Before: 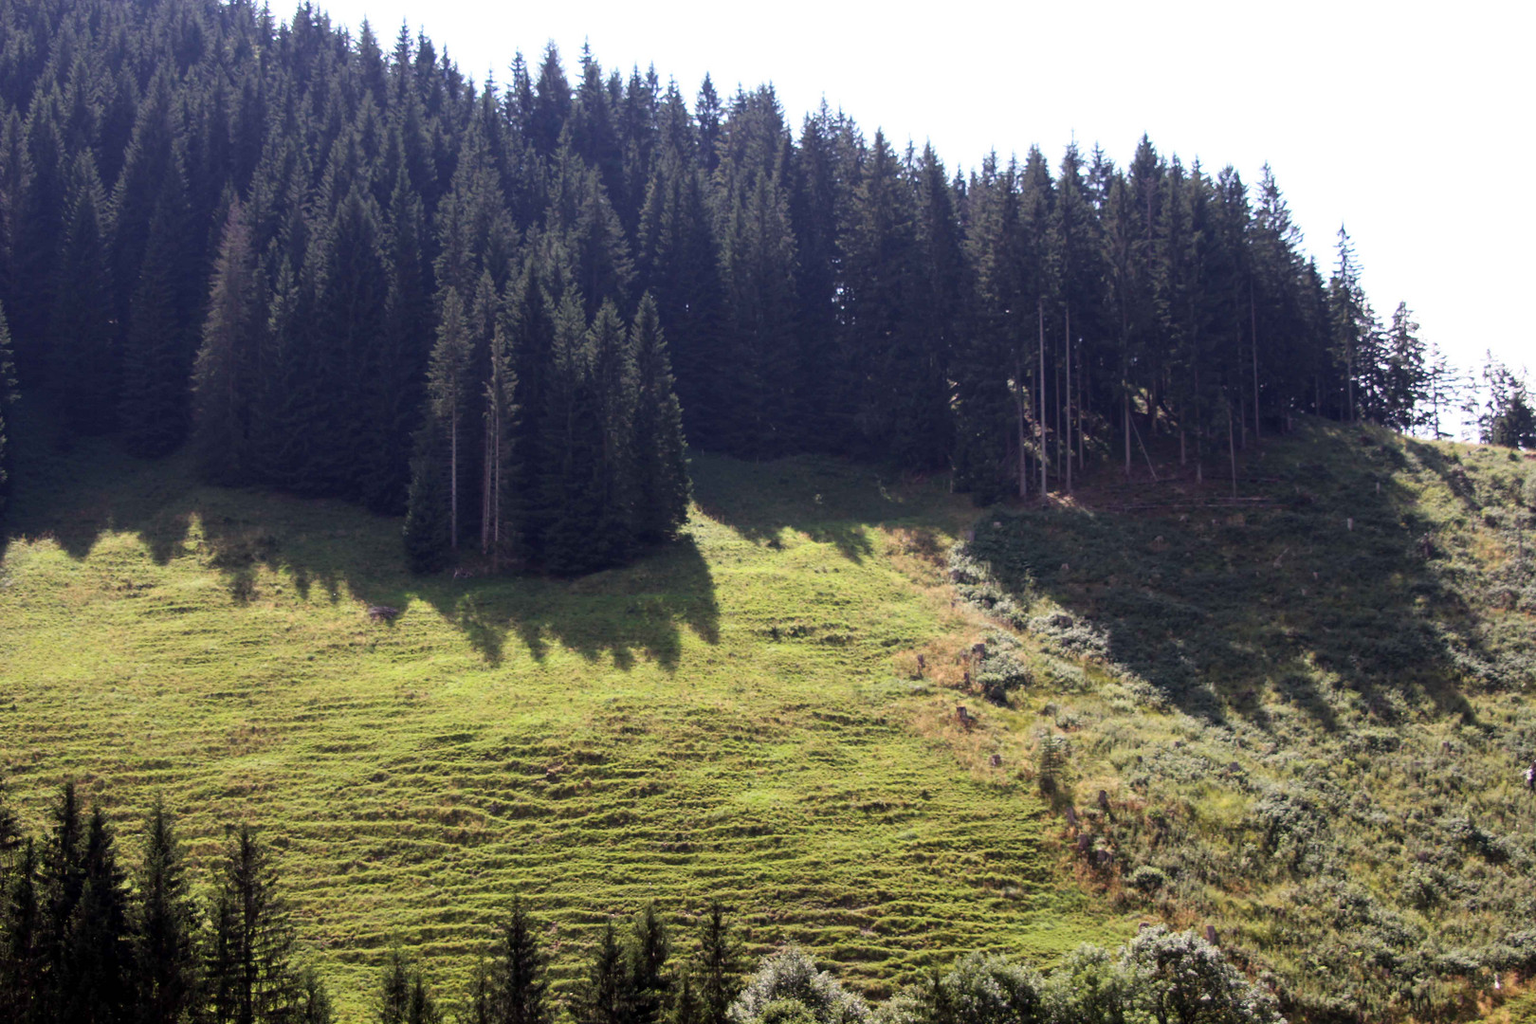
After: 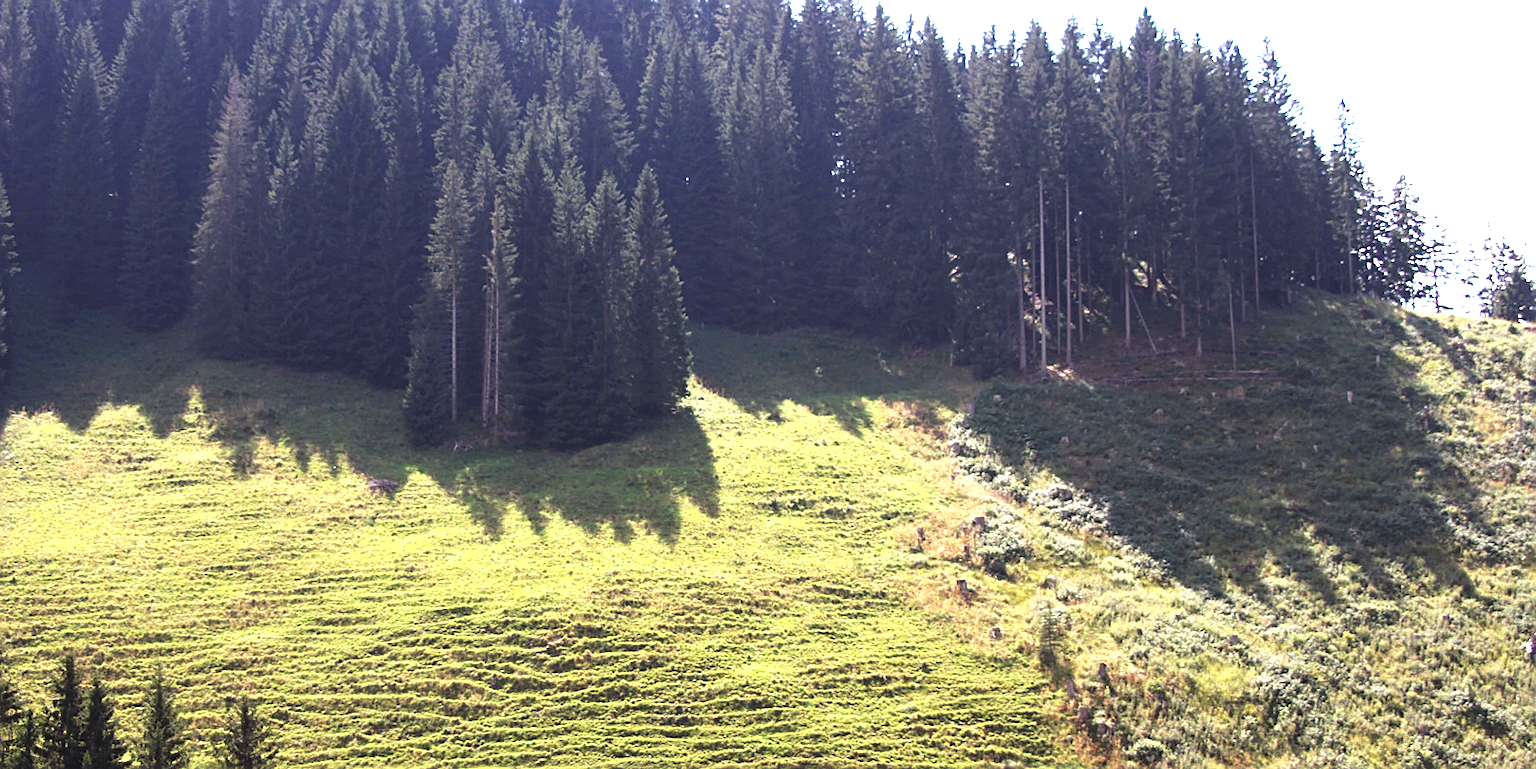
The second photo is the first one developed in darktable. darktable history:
sharpen: on, module defaults
crop and rotate: top 12.483%, bottom 12.304%
exposure: black level correction -0.005, exposure 1.008 EV, compensate highlight preservation false
